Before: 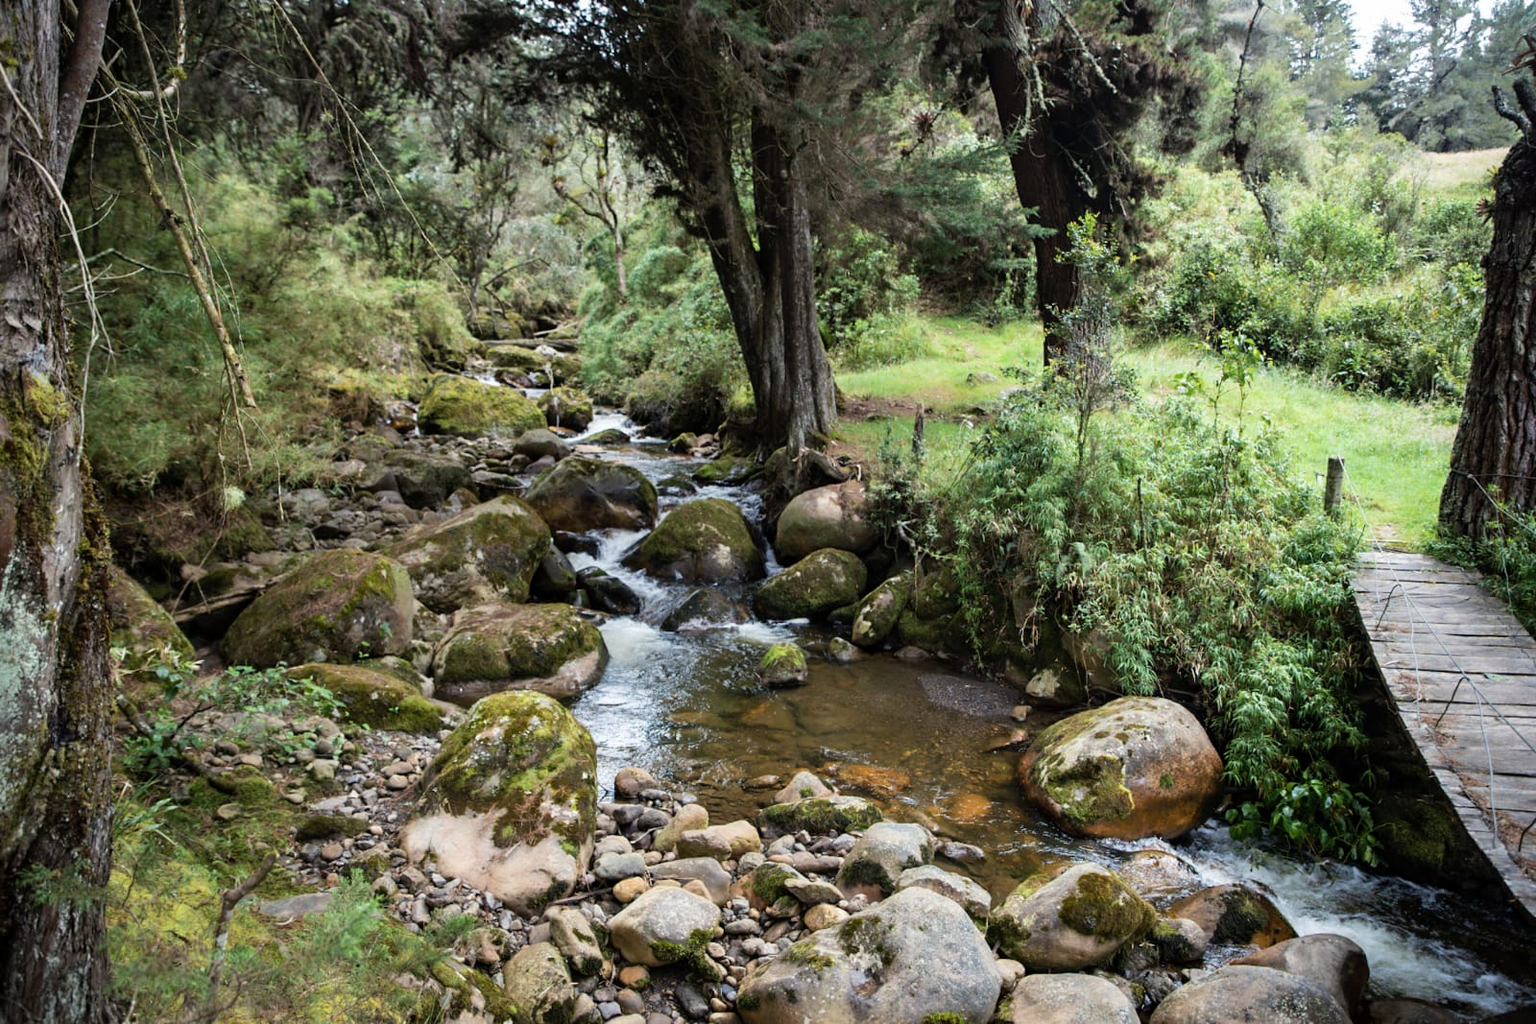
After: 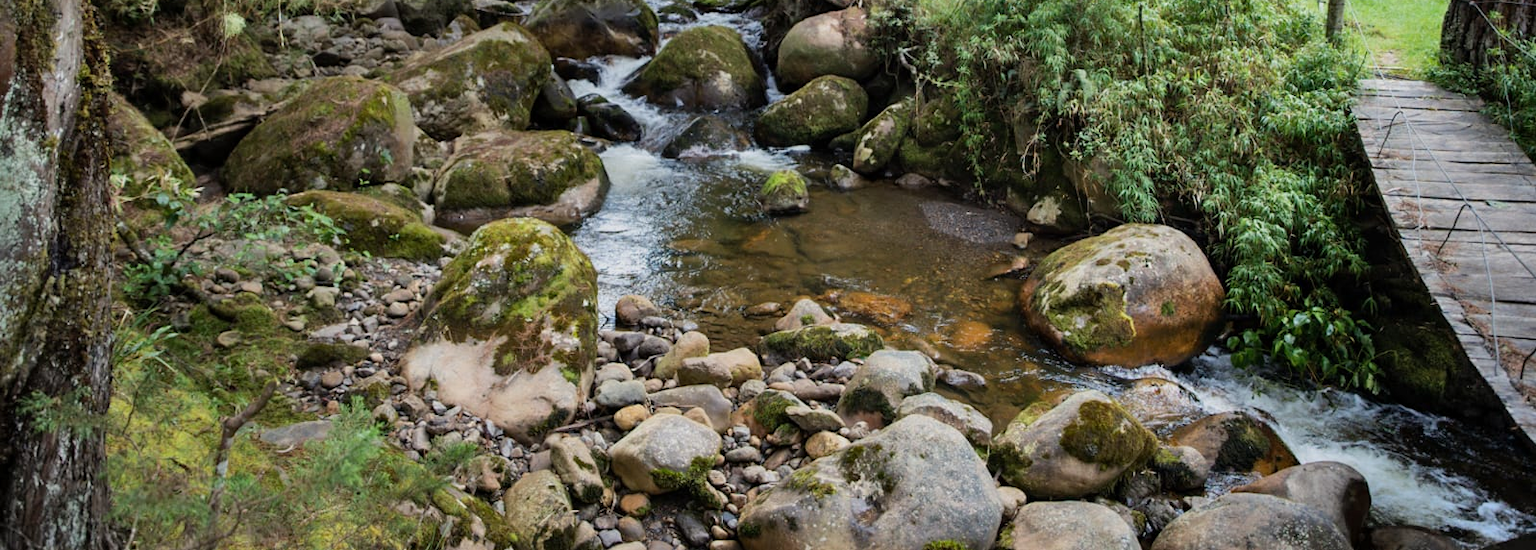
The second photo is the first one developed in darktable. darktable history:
crop and rotate: top 46.267%, right 0.121%
shadows and highlights: shadows 79.48, white point adjustment -9.18, highlights -61.42, soften with gaussian
